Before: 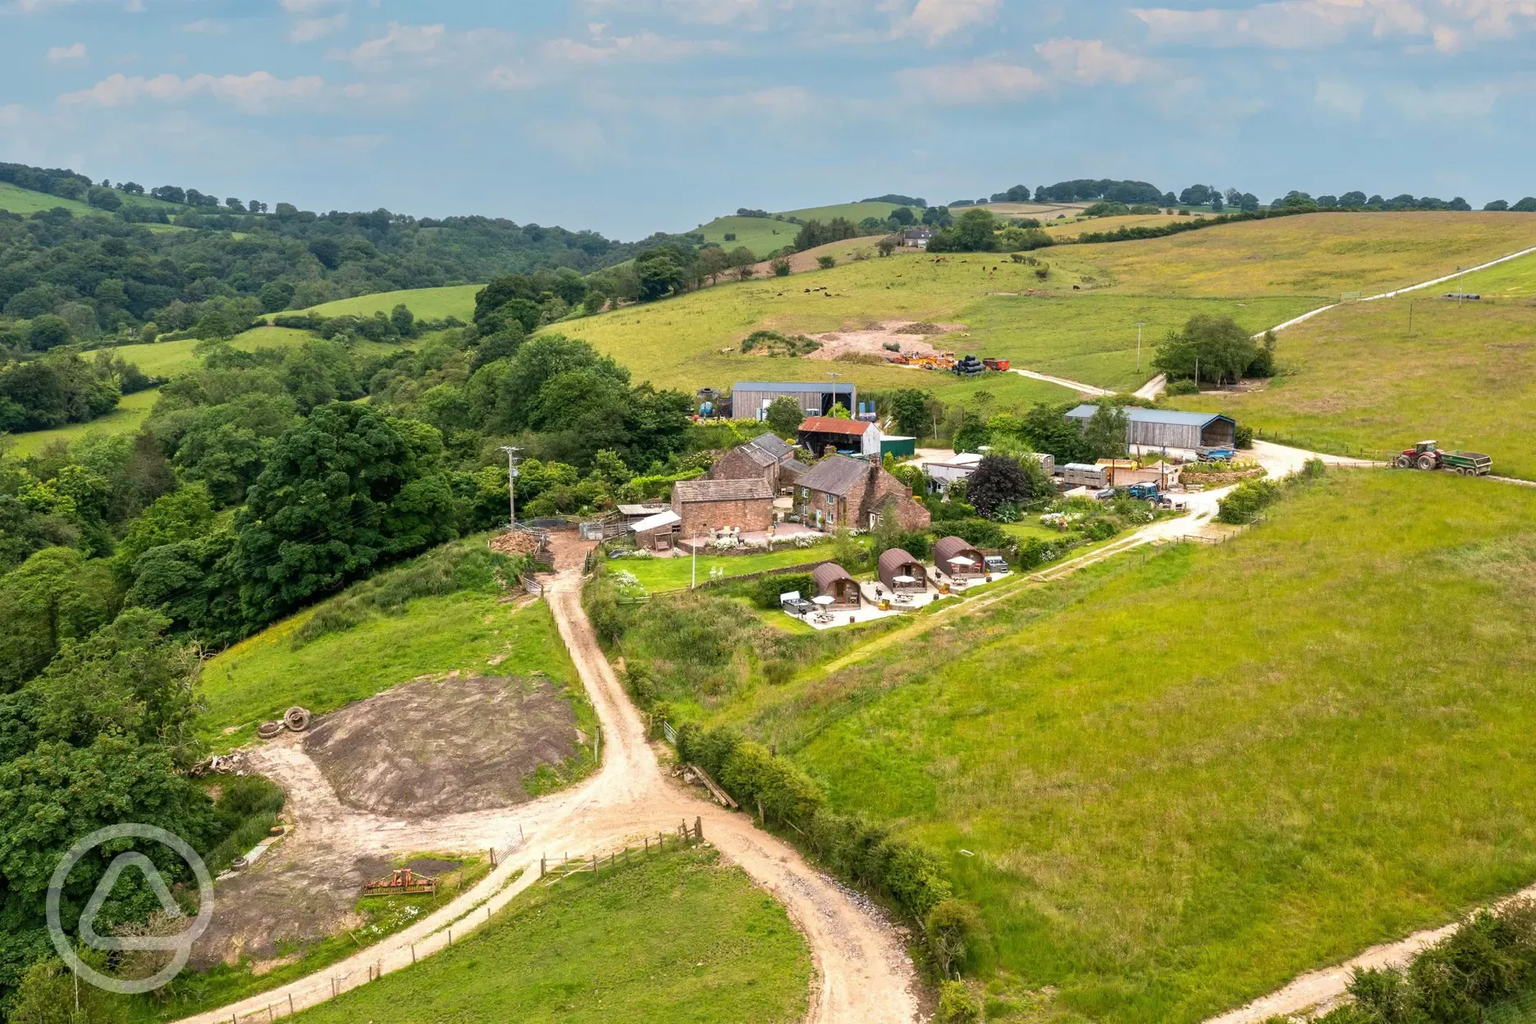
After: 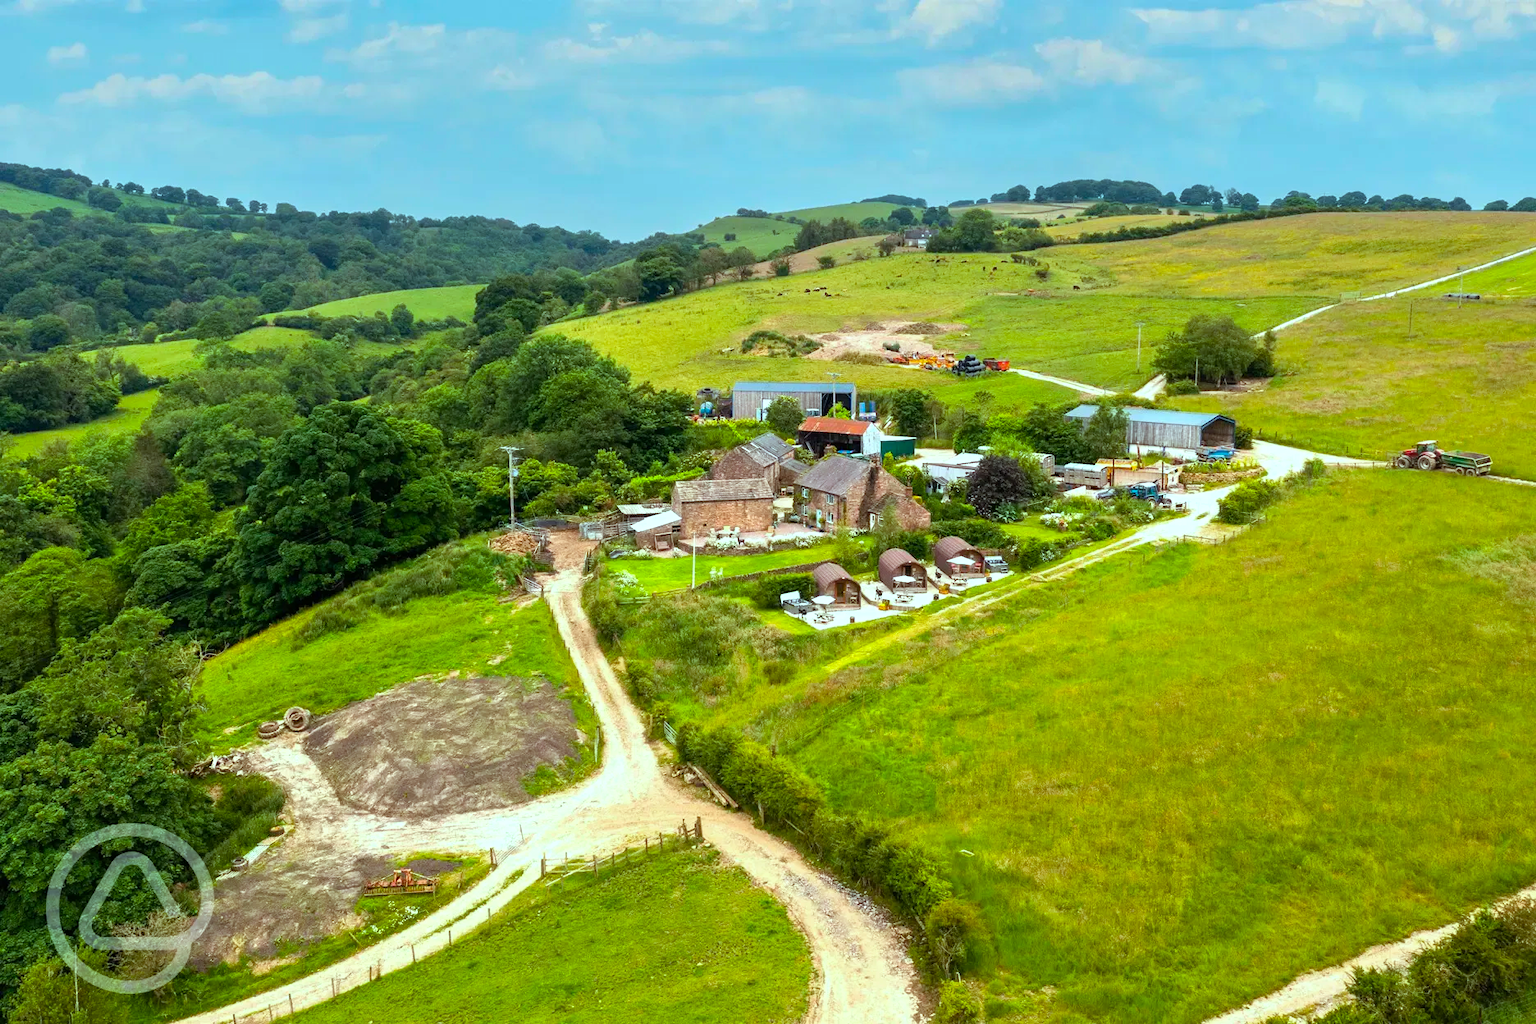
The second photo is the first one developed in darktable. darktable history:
color balance rgb: highlights gain › luminance 15.412%, highlights gain › chroma 3.915%, highlights gain › hue 206.63°, perceptual saturation grading › global saturation 19.781%, global vibrance 20%
